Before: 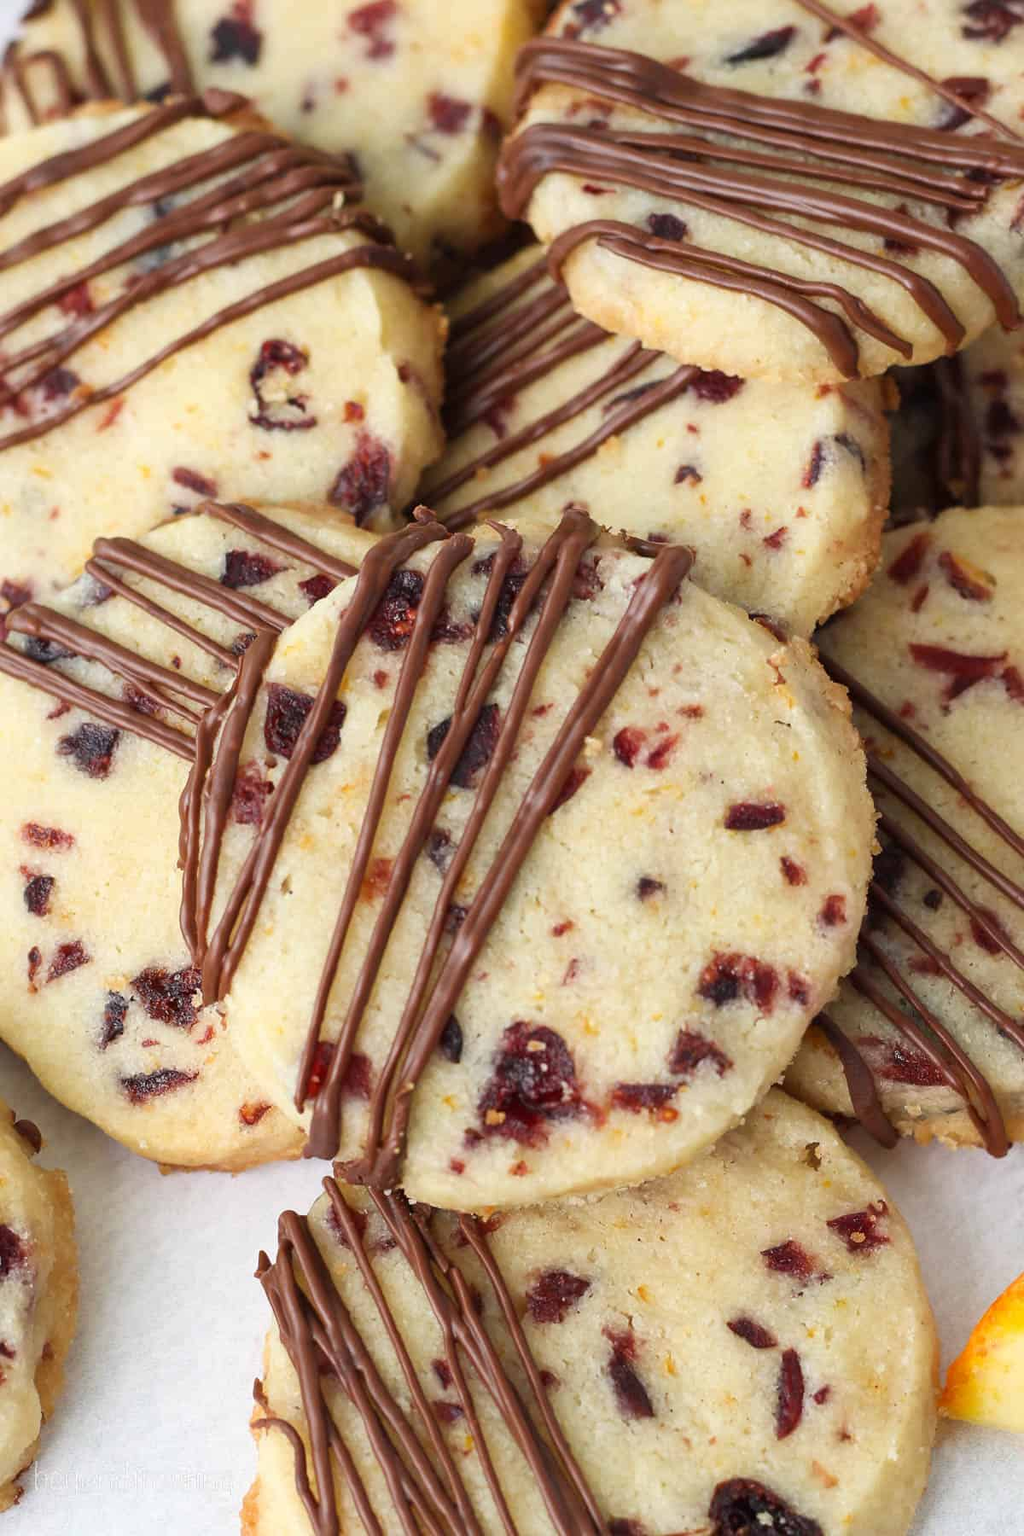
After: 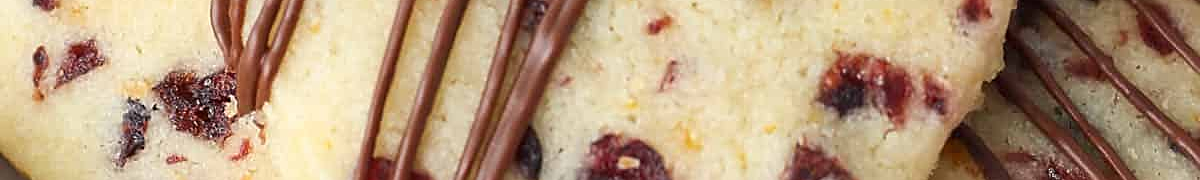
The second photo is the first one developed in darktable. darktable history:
sharpen: on, module defaults
crop and rotate: top 59.084%, bottom 30.916%
